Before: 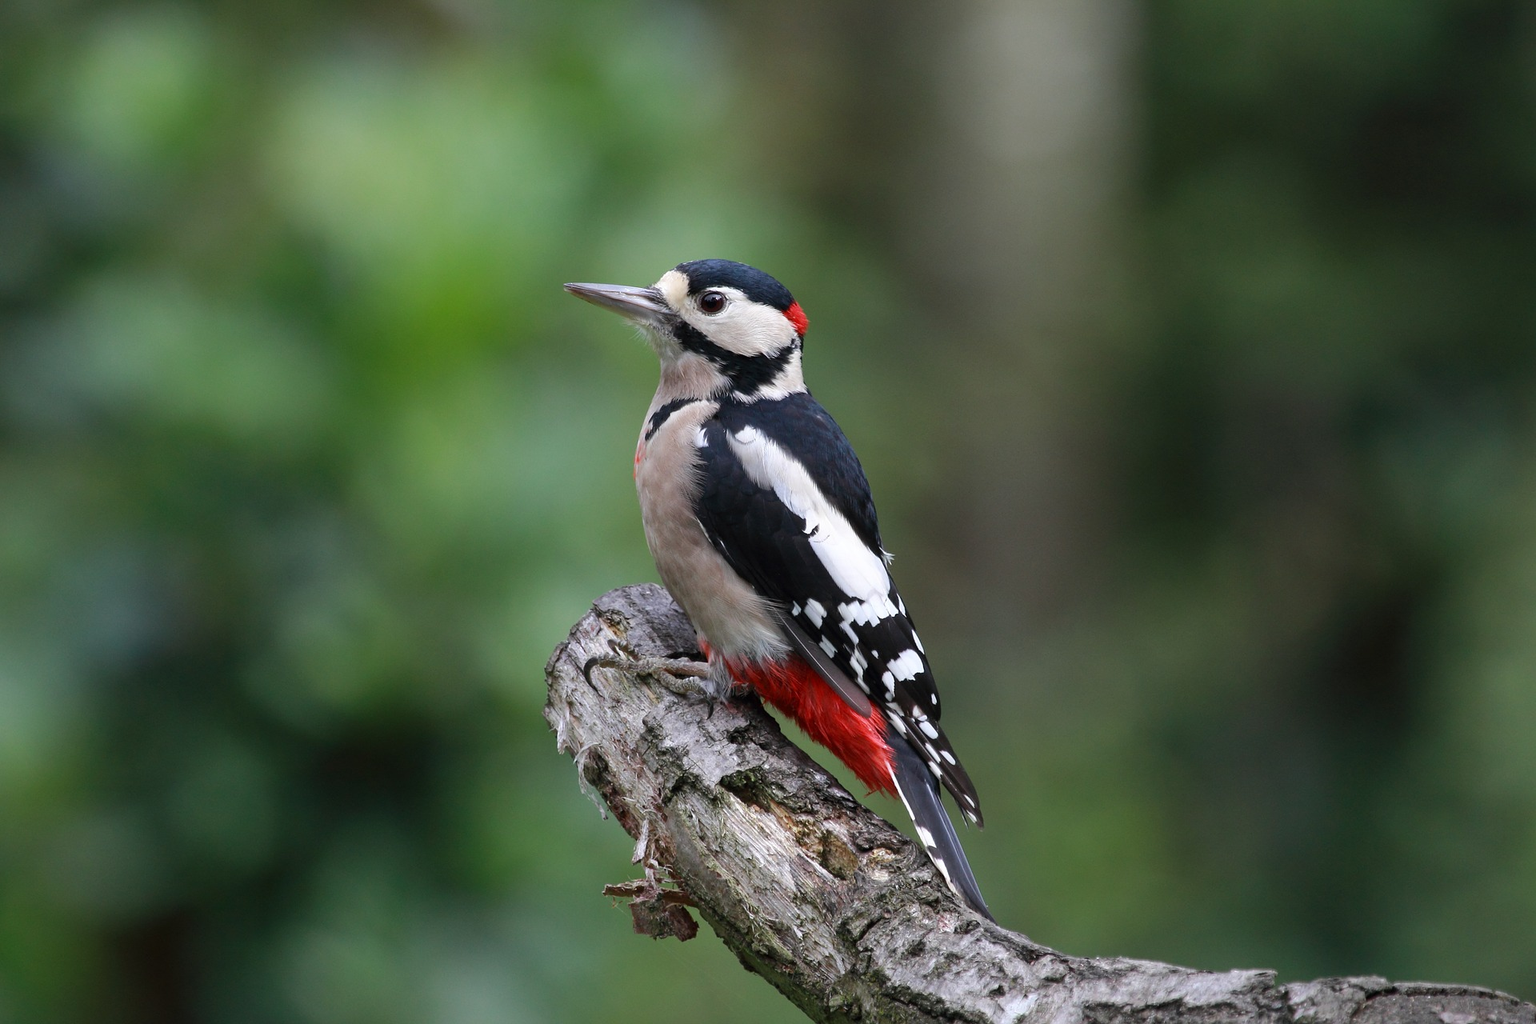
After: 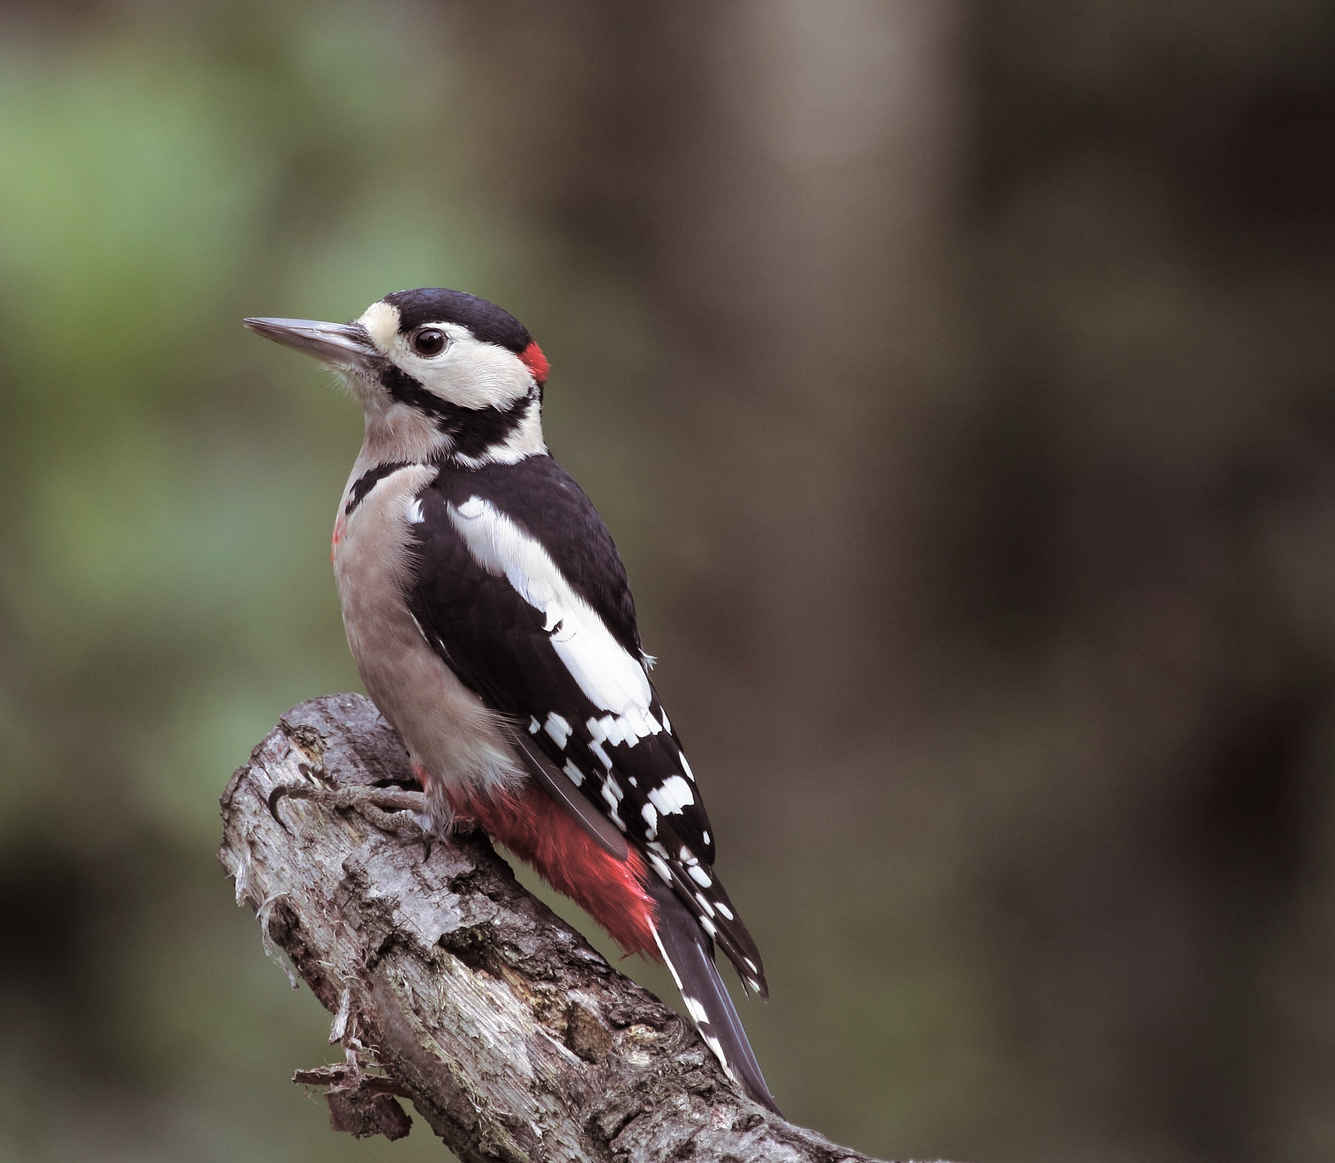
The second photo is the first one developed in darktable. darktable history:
crop and rotate: left 24.034%, top 2.838%, right 6.406%, bottom 6.299%
split-toning: shadows › saturation 0.24, highlights › hue 54°, highlights › saturation 0.24
